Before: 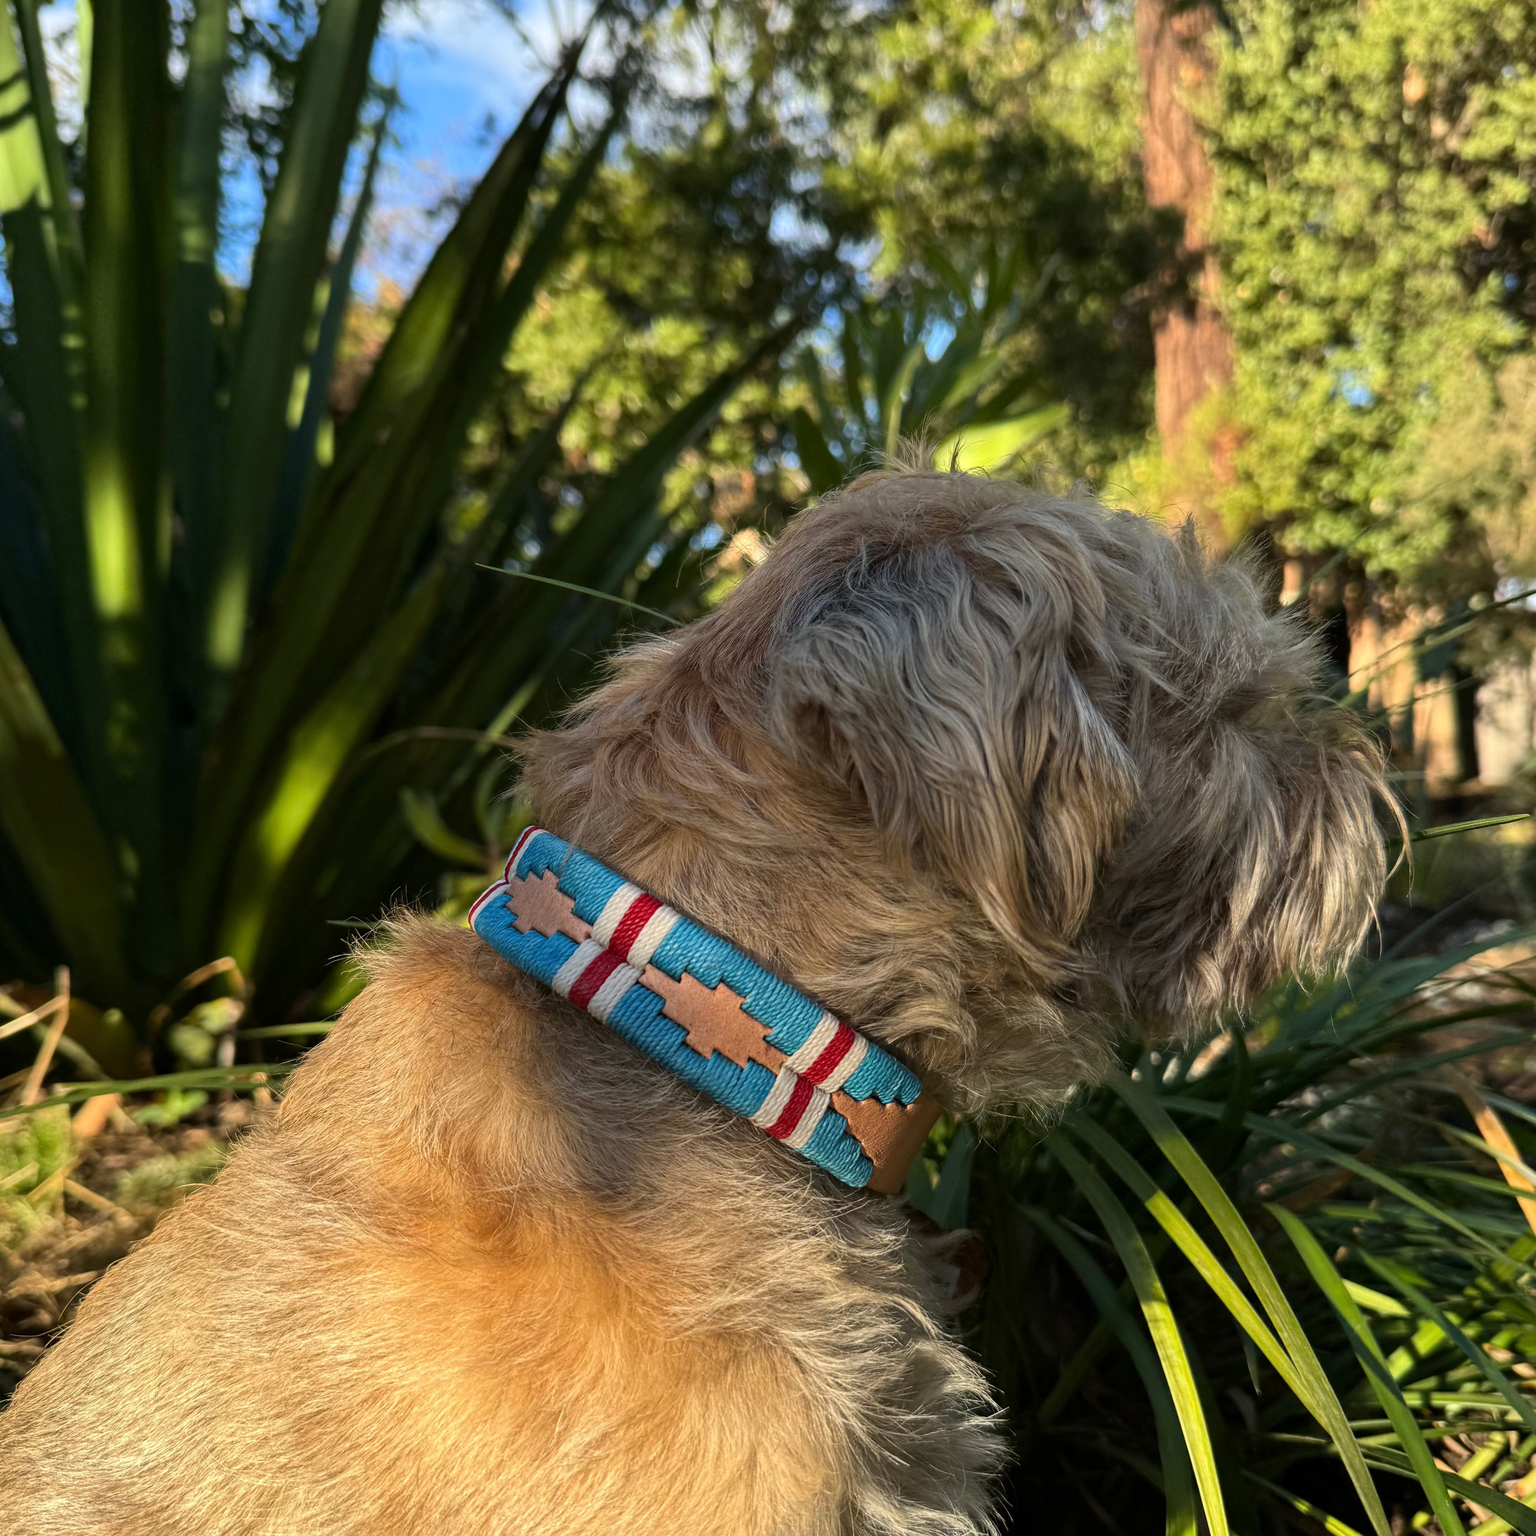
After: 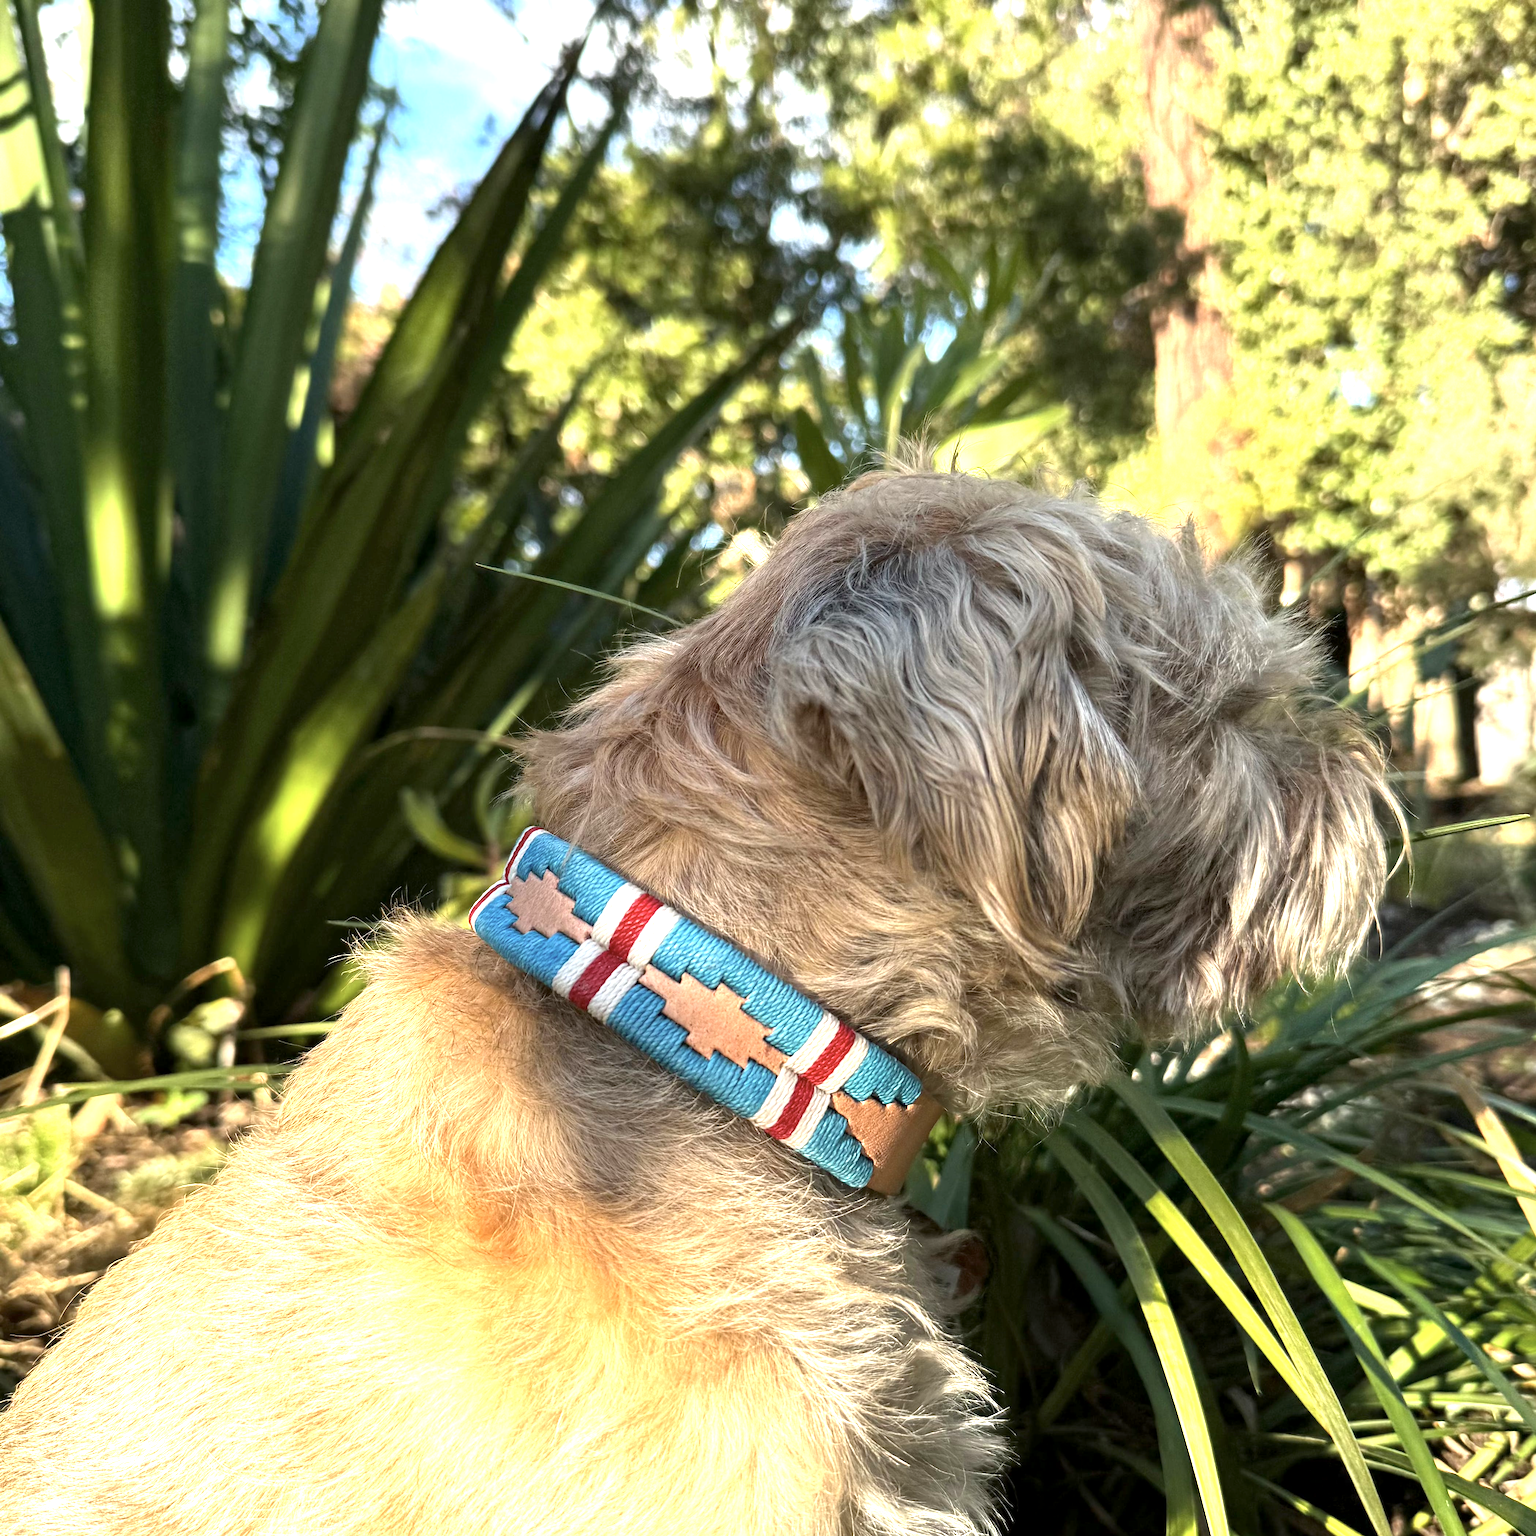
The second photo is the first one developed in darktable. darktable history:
contrast brightness saturation: saturation -0.17
exposure: black level correction 0.001, exposure 1.398 EV, compensate exposure bias true, compensate highlight preservation false
